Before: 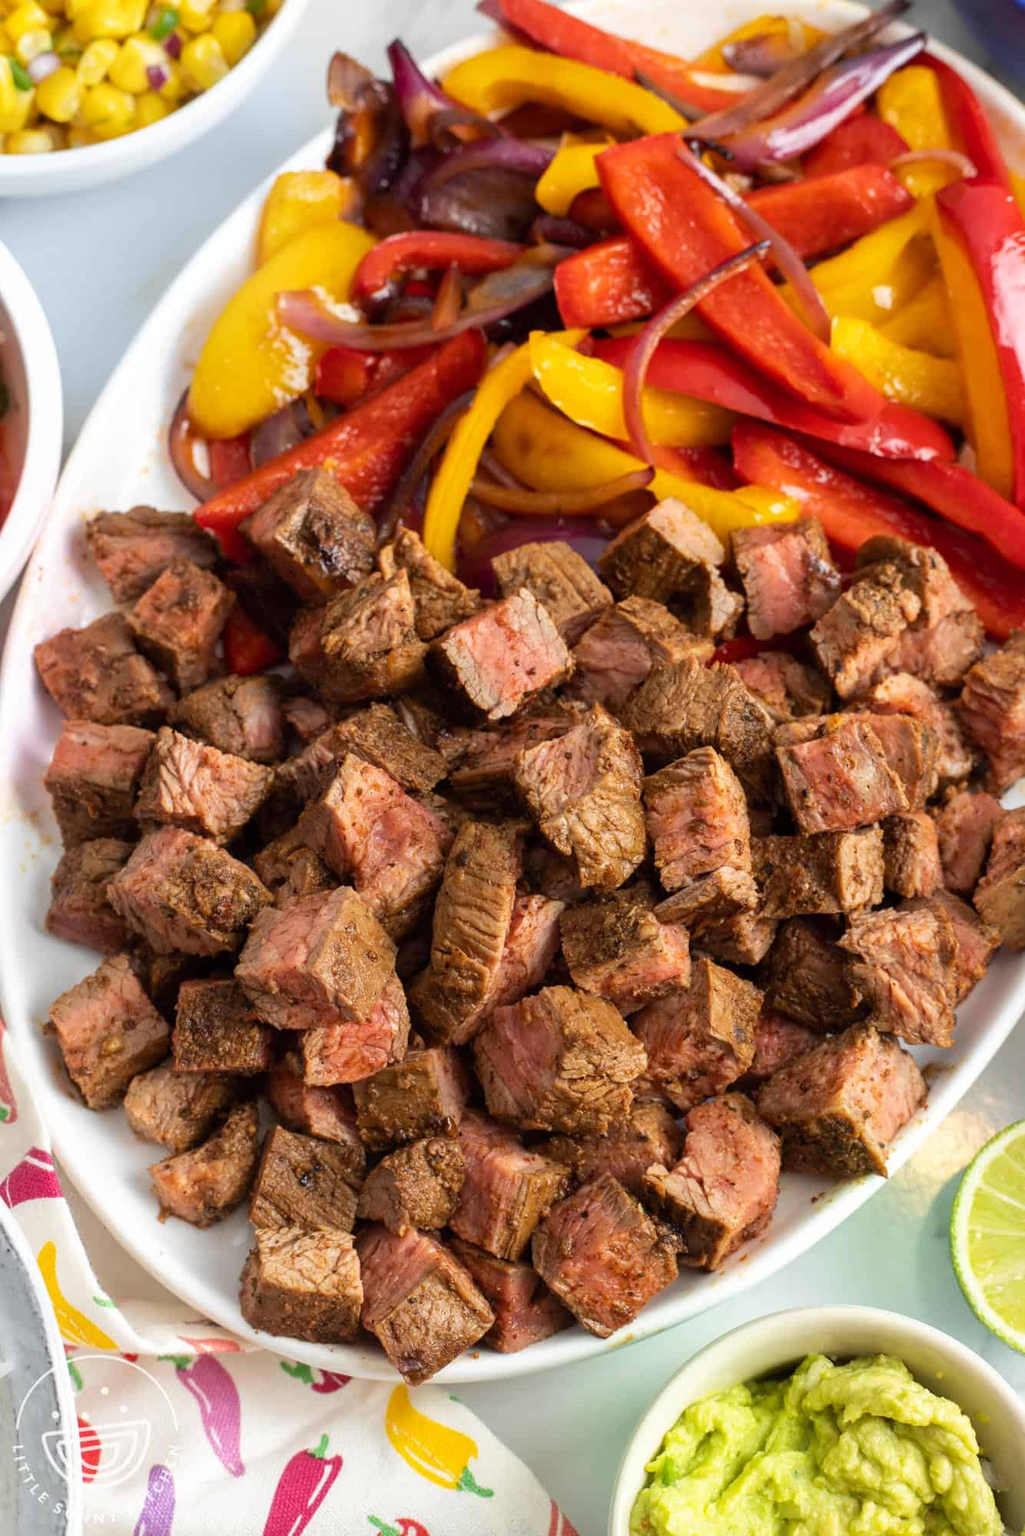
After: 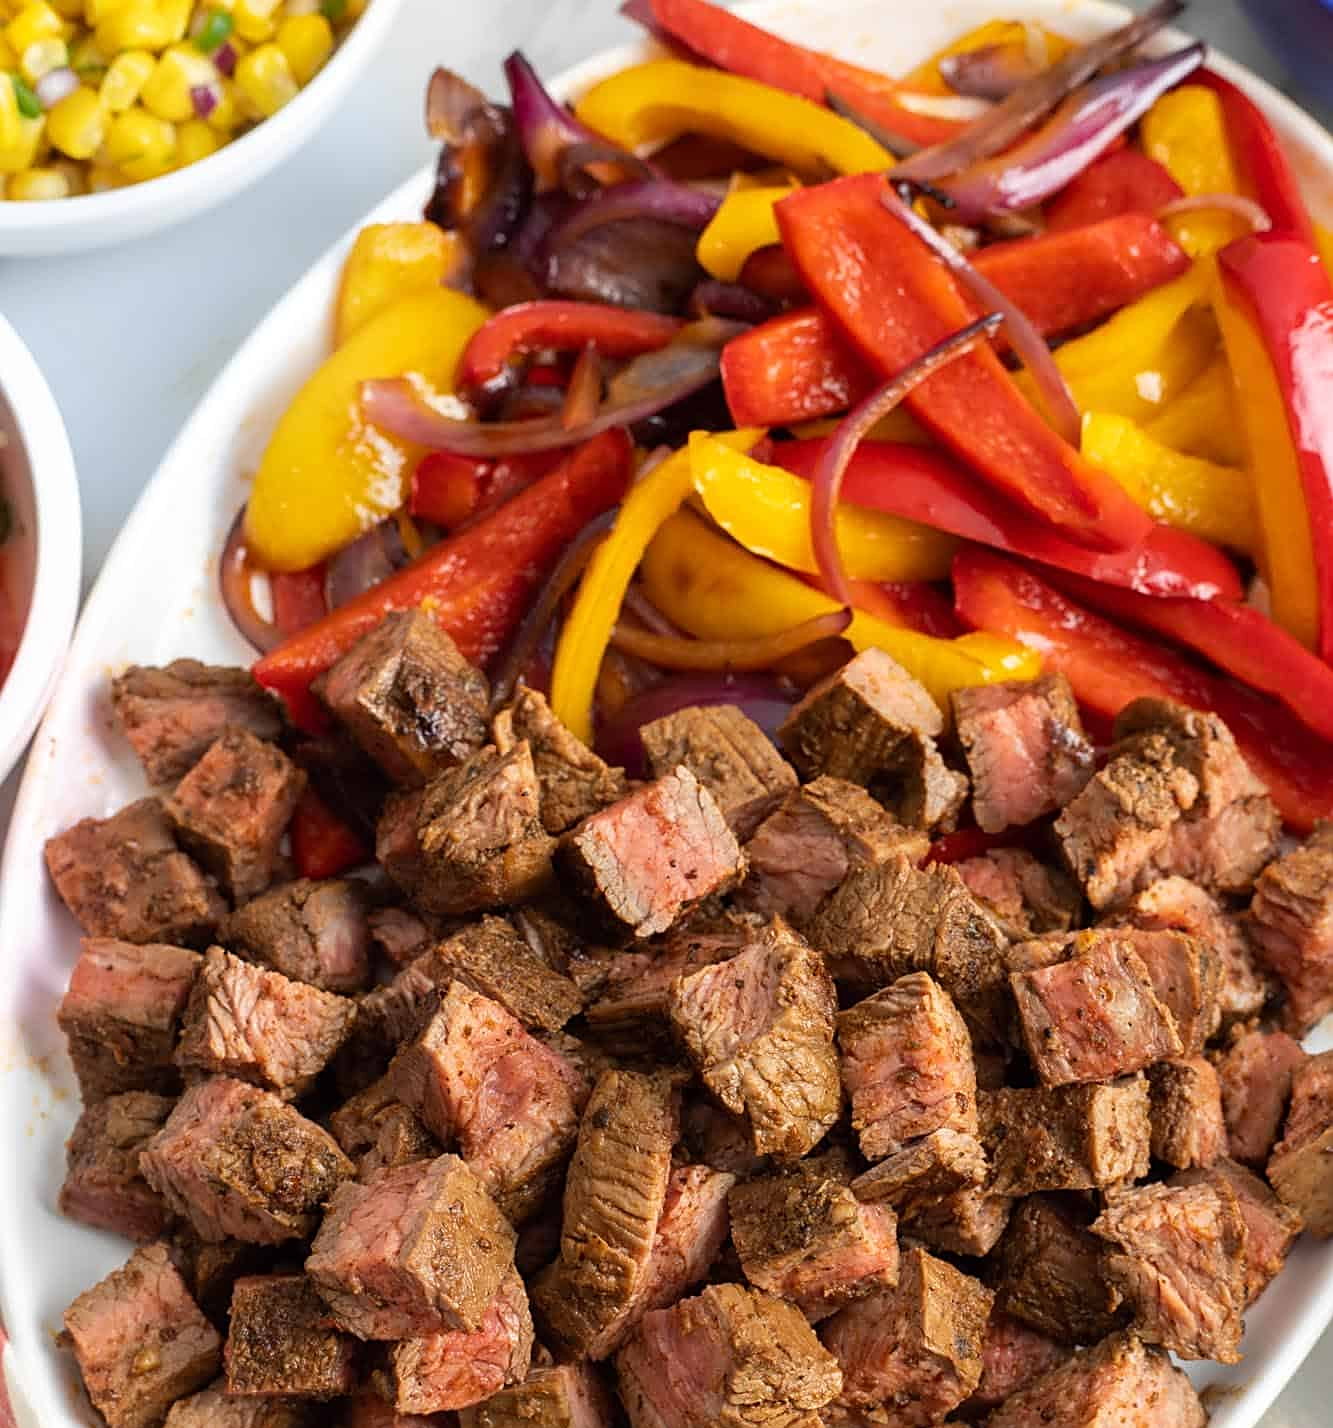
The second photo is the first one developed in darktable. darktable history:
crop: bottom 28.576%
sharpen: on, module defaults
